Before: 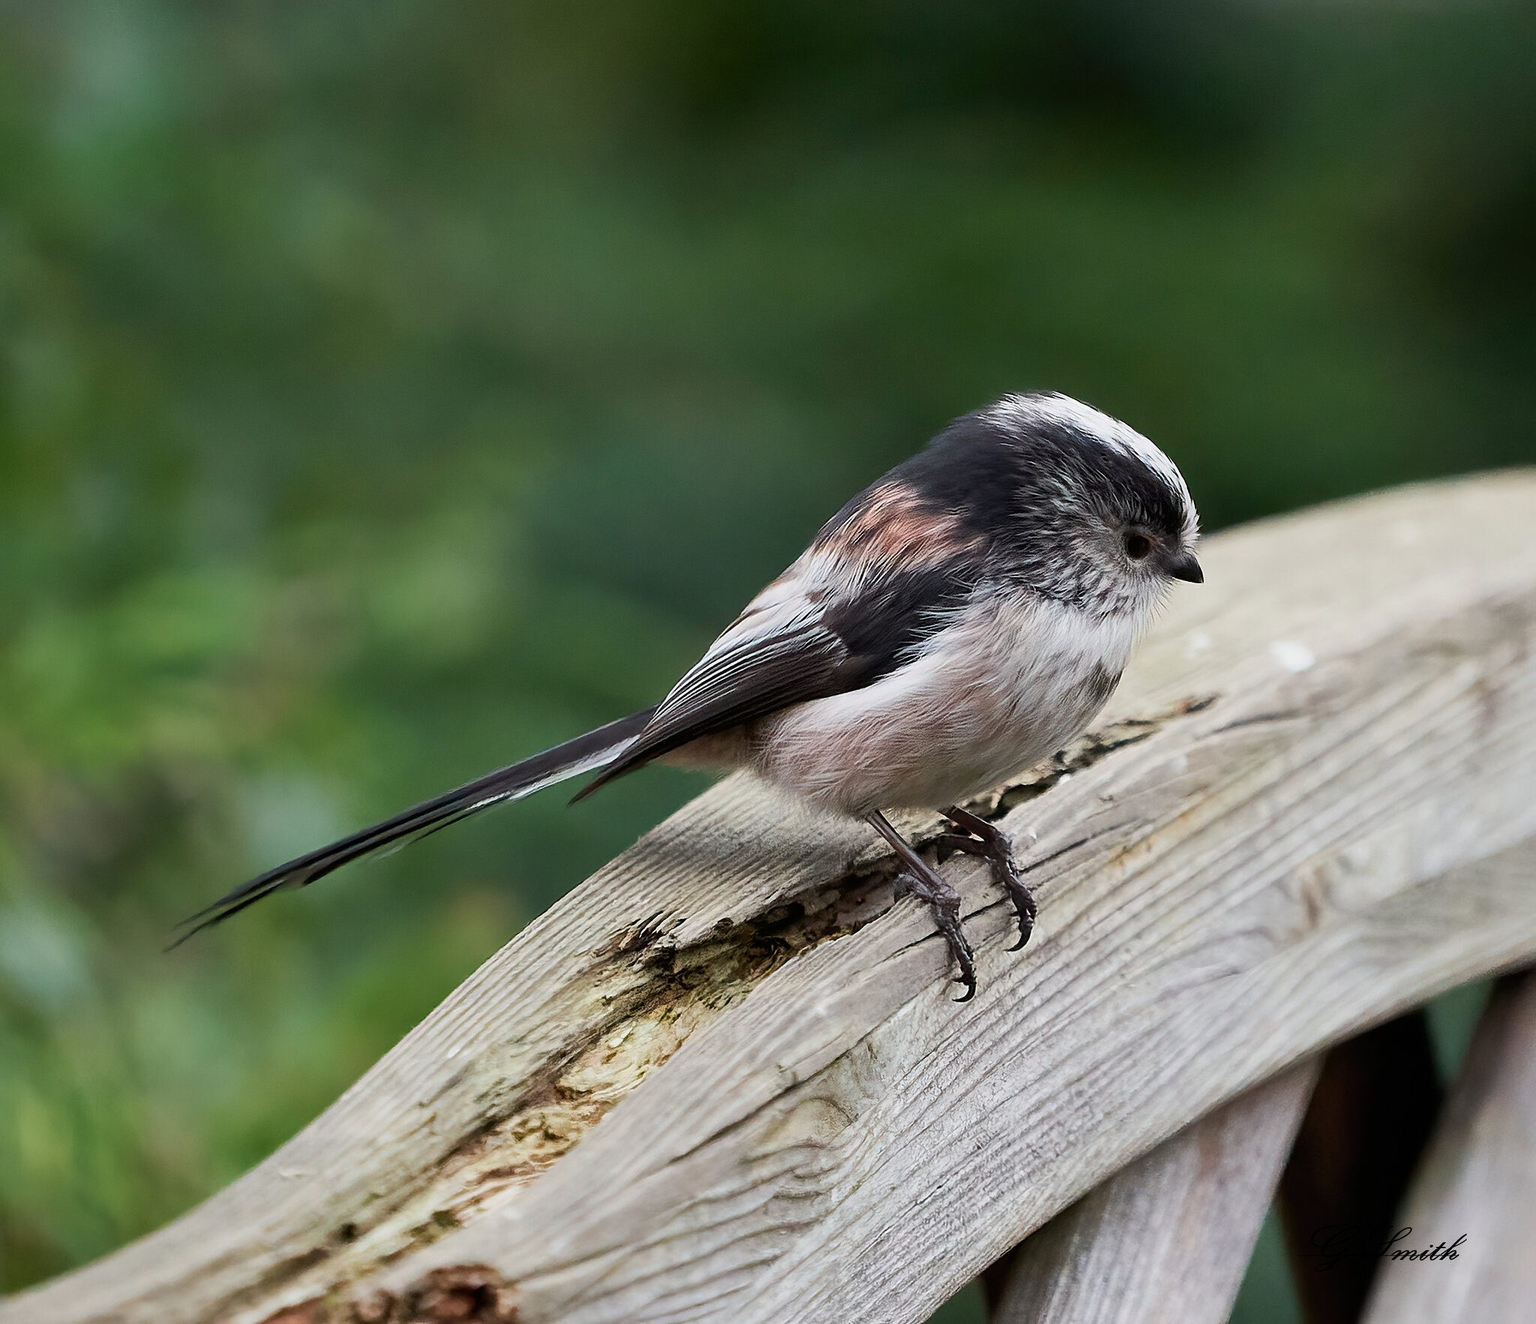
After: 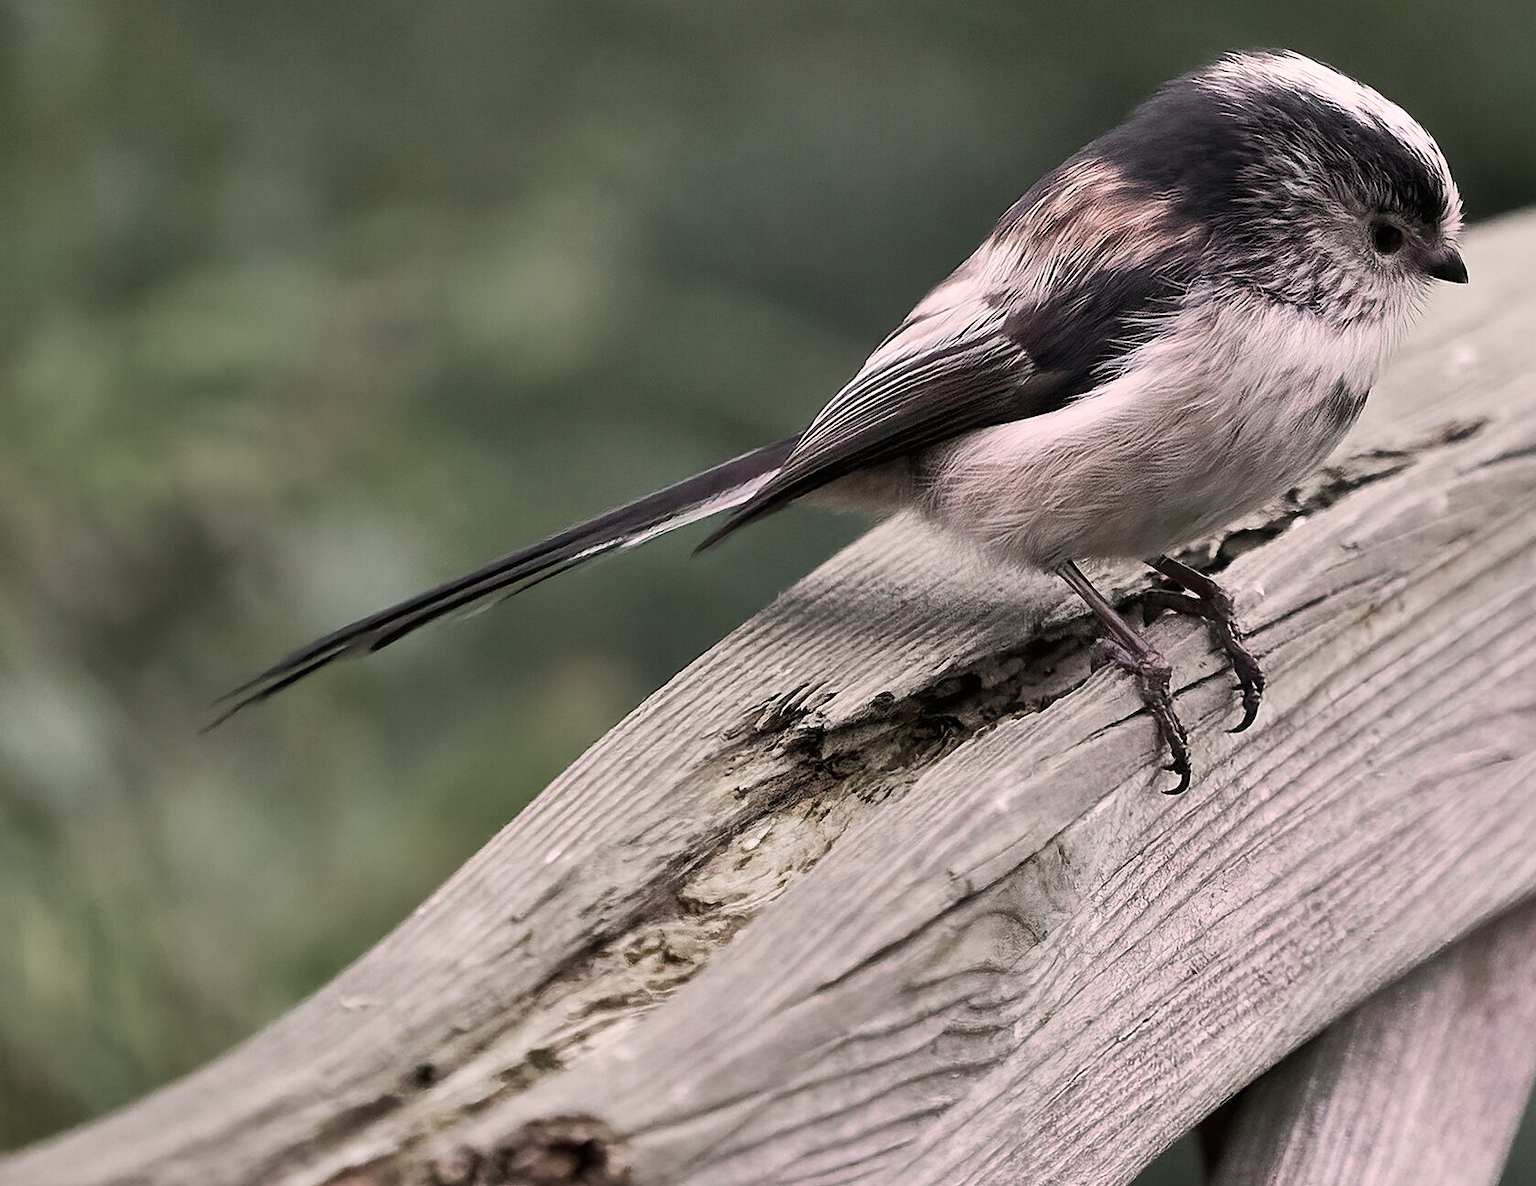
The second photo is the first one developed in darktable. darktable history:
crop: top 26.515%, right 17.992%
color zones: curves: ch0 [(0, 0.6) (0.129, 0.508) (0.193, 0.483) (0.429, 0.5) (0.571, 0.5) (0.714, 0.5) (0.857, 0.5) (1, 0.6)]; ch1 [(0, 0.481) (0.112, 0.245) (0.213, 0.223) (0.429, 0.233) (0.571, 0.231) (0.683, 0.242) (0.857, 0.296) (1, 0.481)]
shadows and highlights: soften with gaussian
color correction: highlights a* 12.49, highlights b* 5.58
